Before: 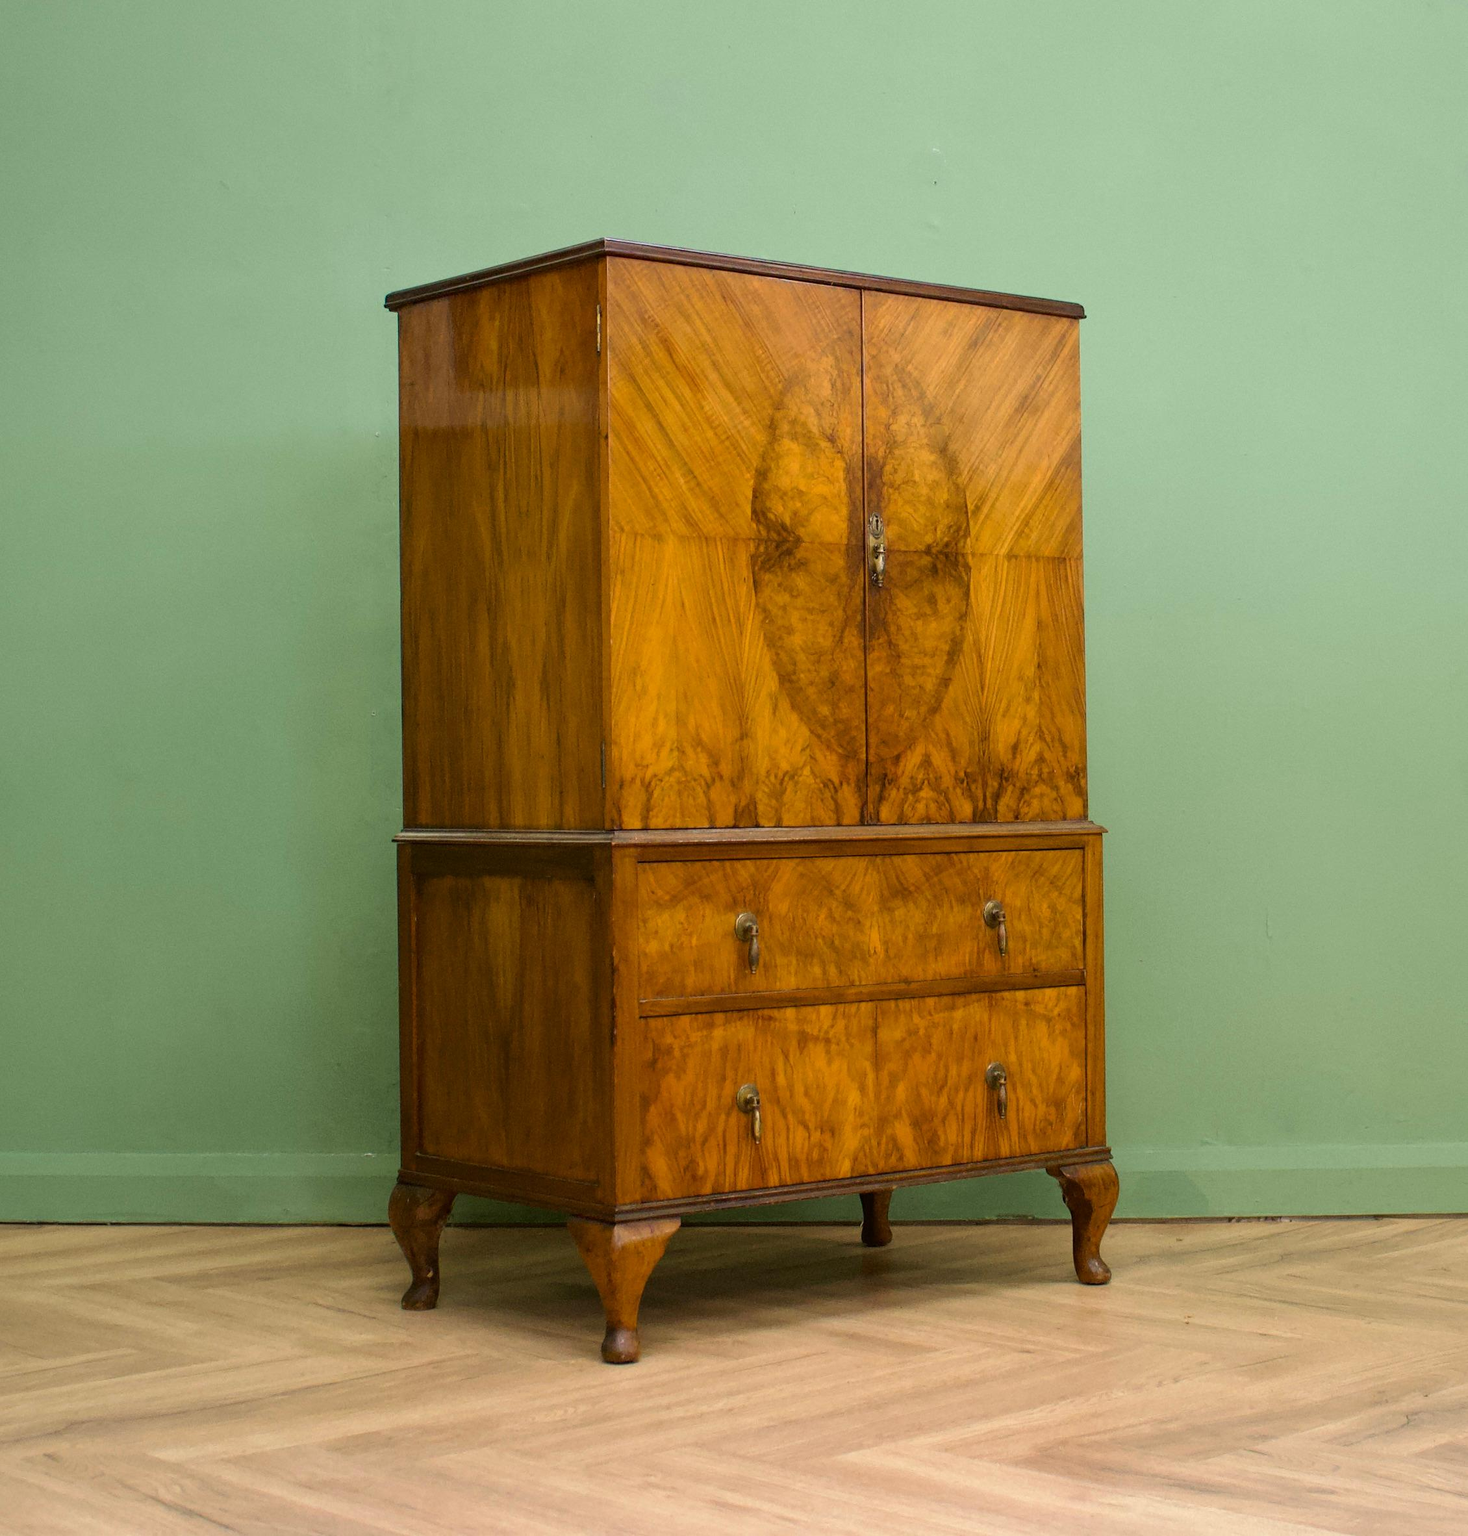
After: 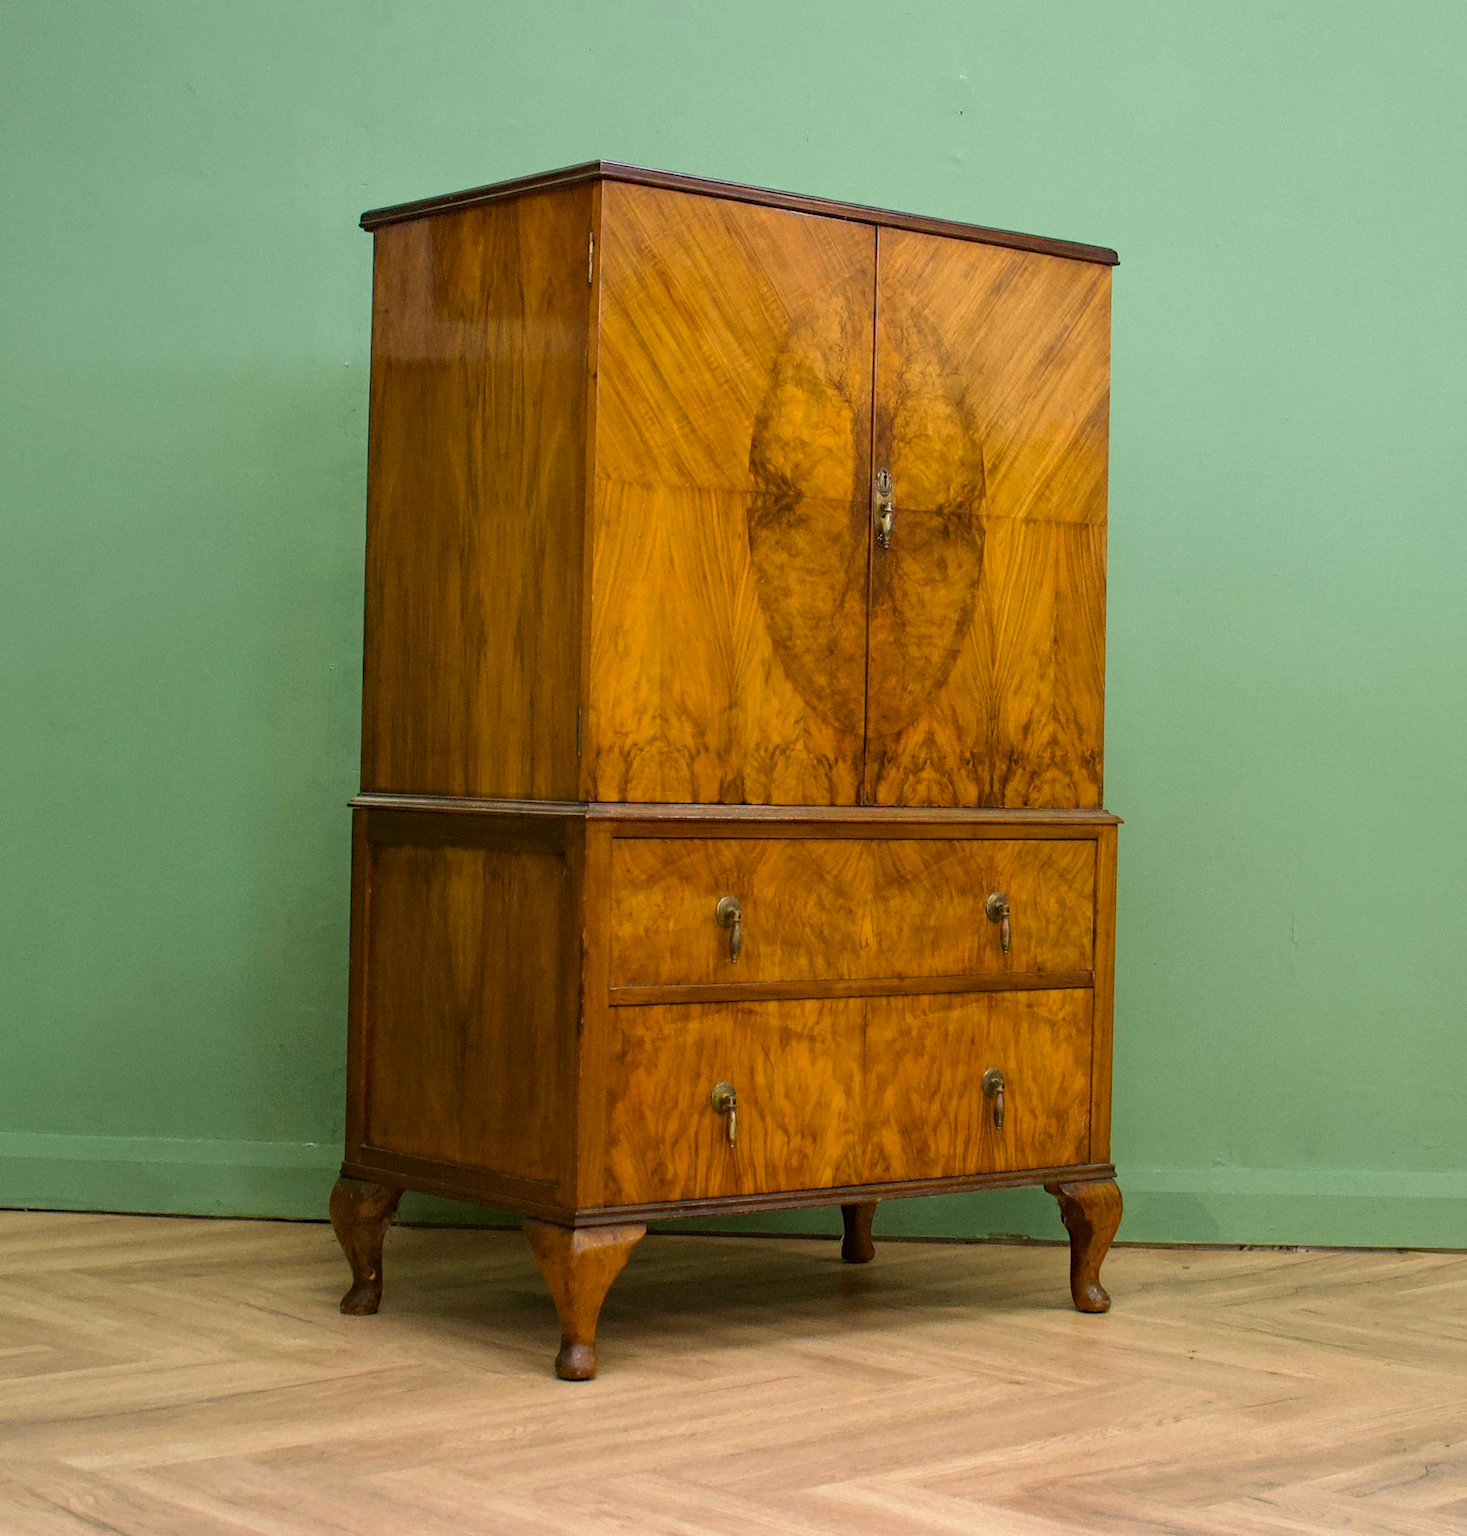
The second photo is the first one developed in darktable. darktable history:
crop and rotate: angle -1.99°, left 3.154%, top 4.044%, right 1.366%, bottom 0.434%
haze removal: compatibility mode true, adaptive false
